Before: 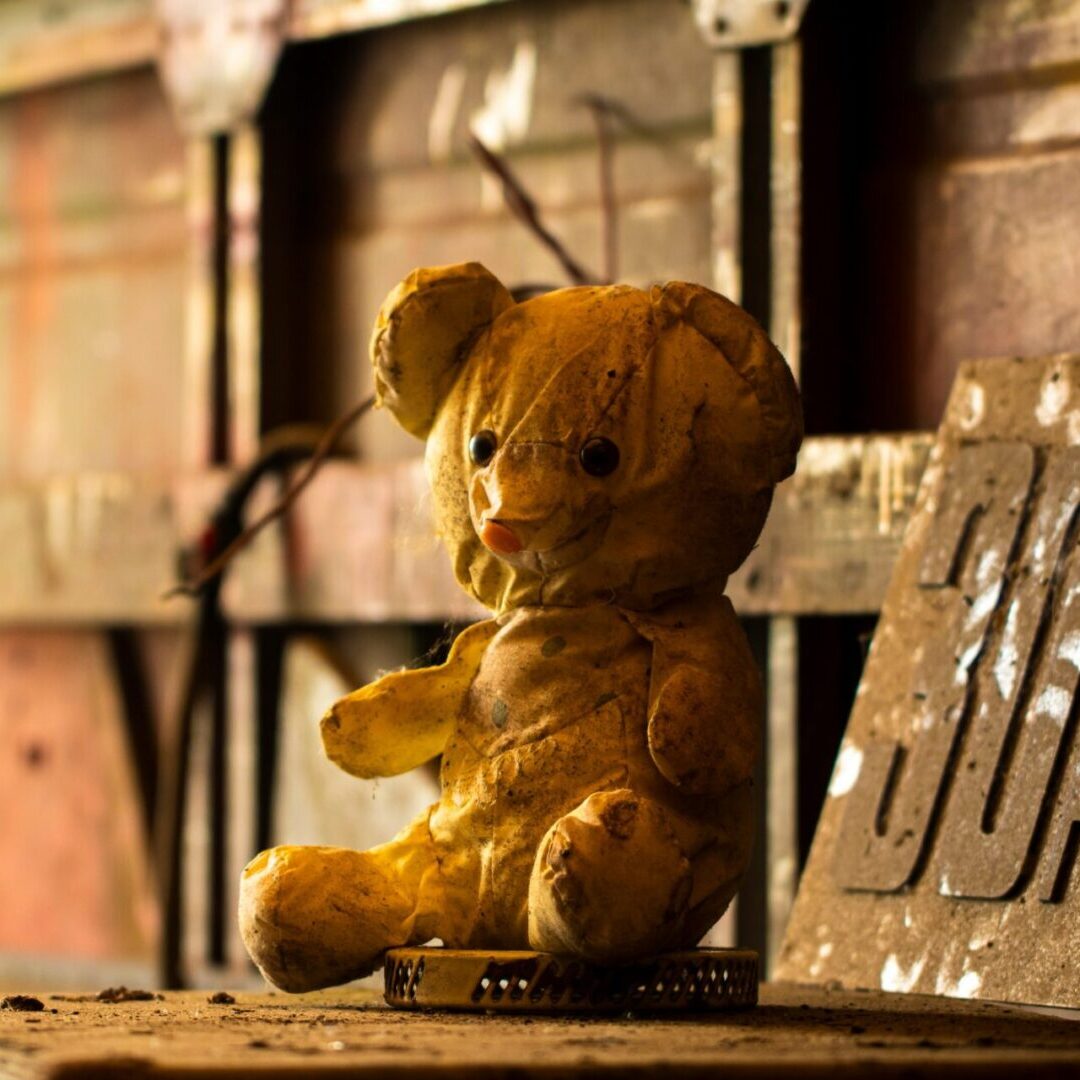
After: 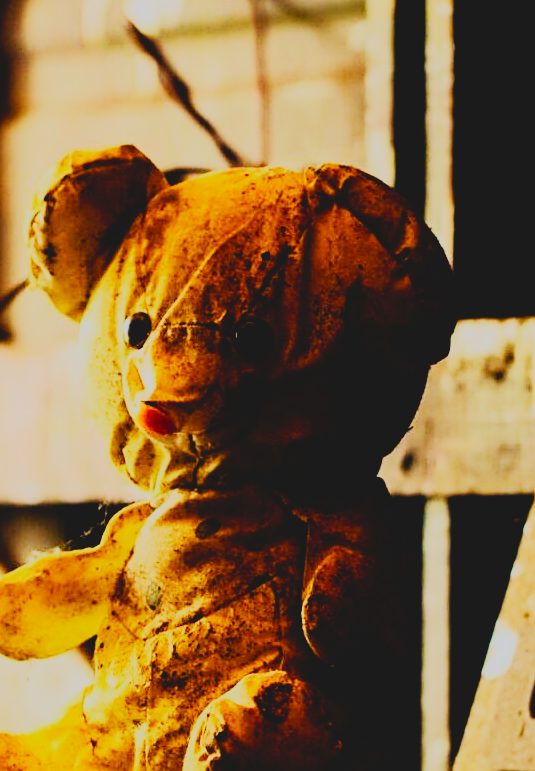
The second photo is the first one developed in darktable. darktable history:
rgb curve: curves: ch0 [(0, 0) (0.21, 0.15) (0.24, 0.21) (0.5, 0.75) (0.75, 0.96) (0.89, 0.99) (1, 1)]; ch1 [(0, 0.02) (0.21, 0.13) (0.25, 0.2) (0.5, 0.67) (0.75, 0.9) (0.89, 0.97) (1, 1)]; ch2 [(0, 0.02) (0.21, 0.13) (0.25, 0.2) (0.5, 0.67) (0.75, 0.9) (0.89, 0.97) (1, 1)], compensate middle gray true
sharpen: on, module defaults
sigmoid: contrast 1.8, skew -0.2, preserve hue 0%, red attenuation 0.1, red rotation 0.035, green attenuation 0.1, green rotation -0.017, blue attenuation 0.15, blue rotation -0.052, base primaries Rec2020
crop: left 32.075%, top 10.976%, right 18.355%, bottom 17.596%
white balance: red 0.983, blue 1.036
contrast brightness saturation: contrast -0.19, saturation 0.19
